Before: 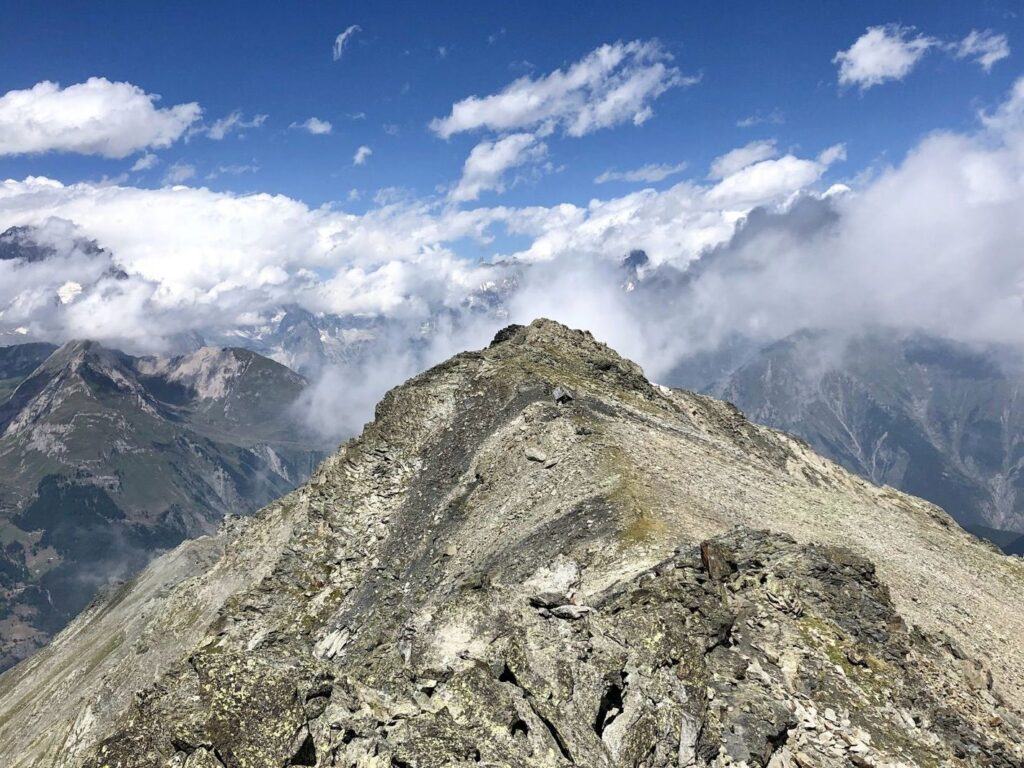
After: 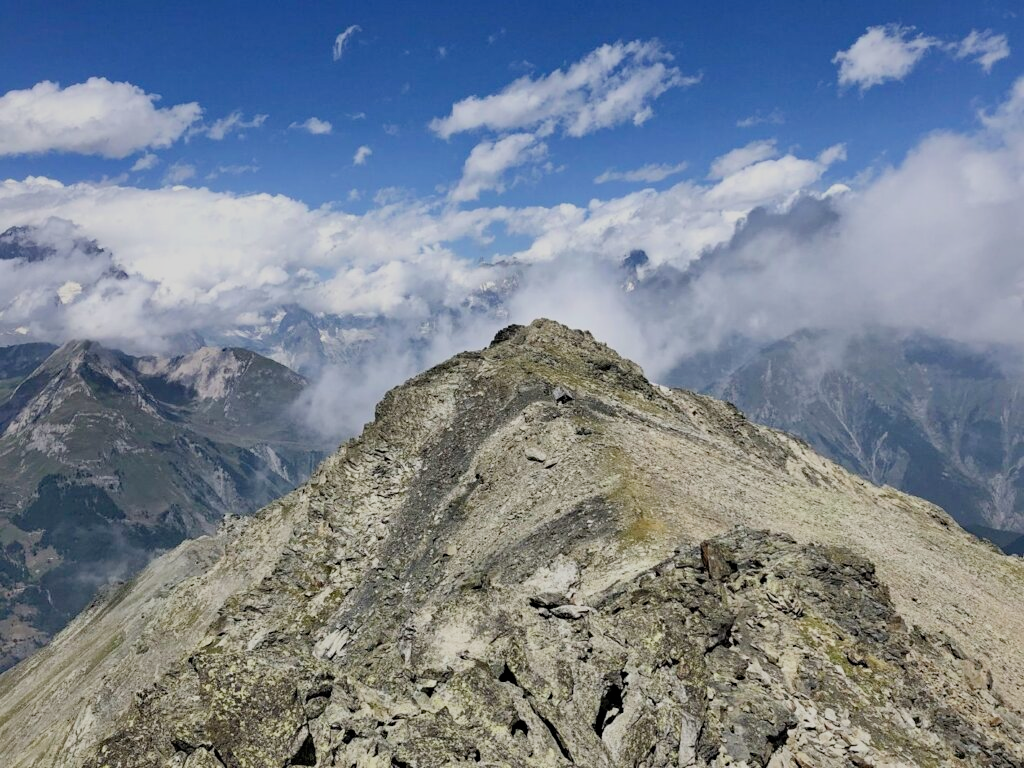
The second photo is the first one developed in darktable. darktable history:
filmic rgb: white relative exposure 3.85 EV, hardness 4.3
haze removal: adaptive false
shadows and highlights: on, module defaults
